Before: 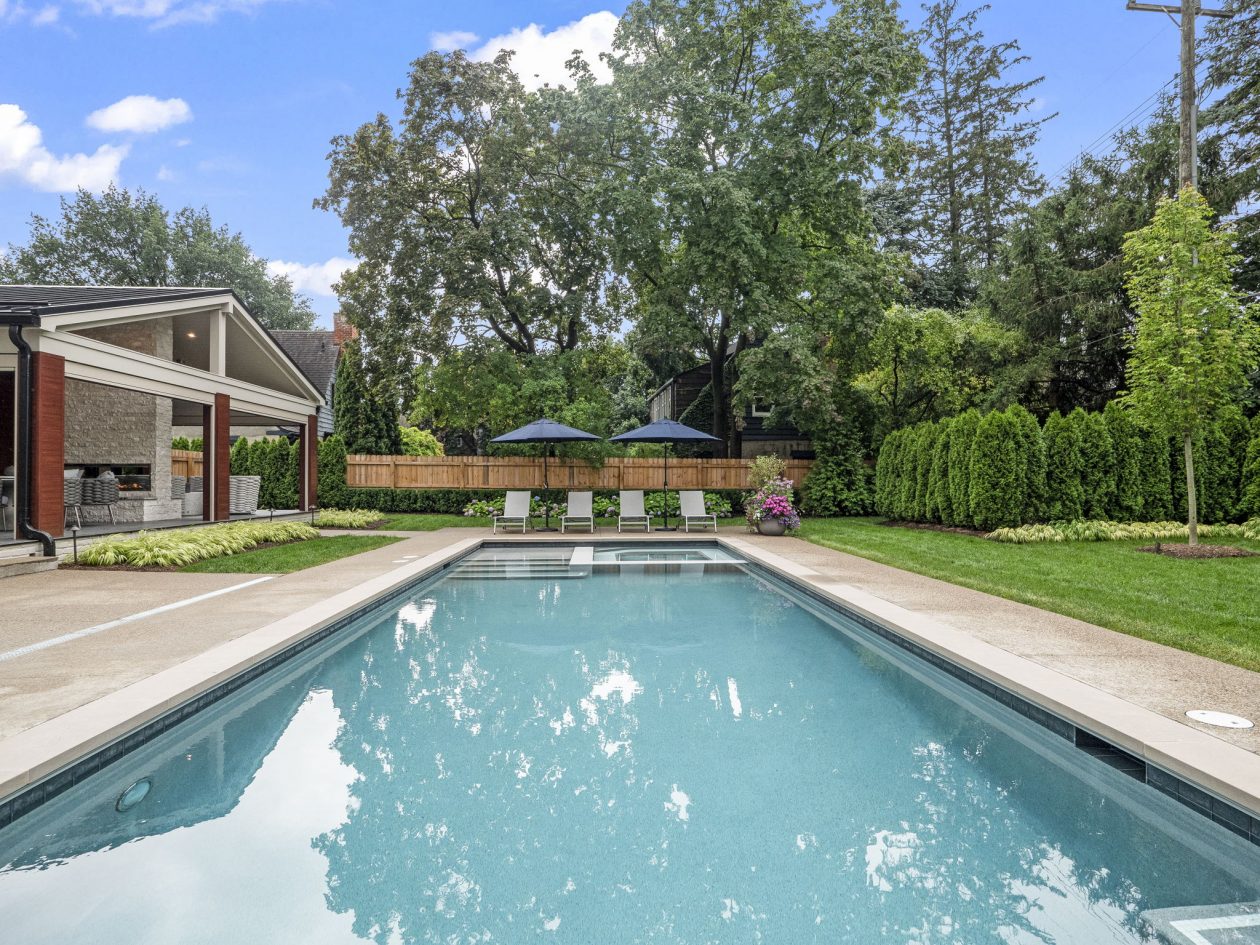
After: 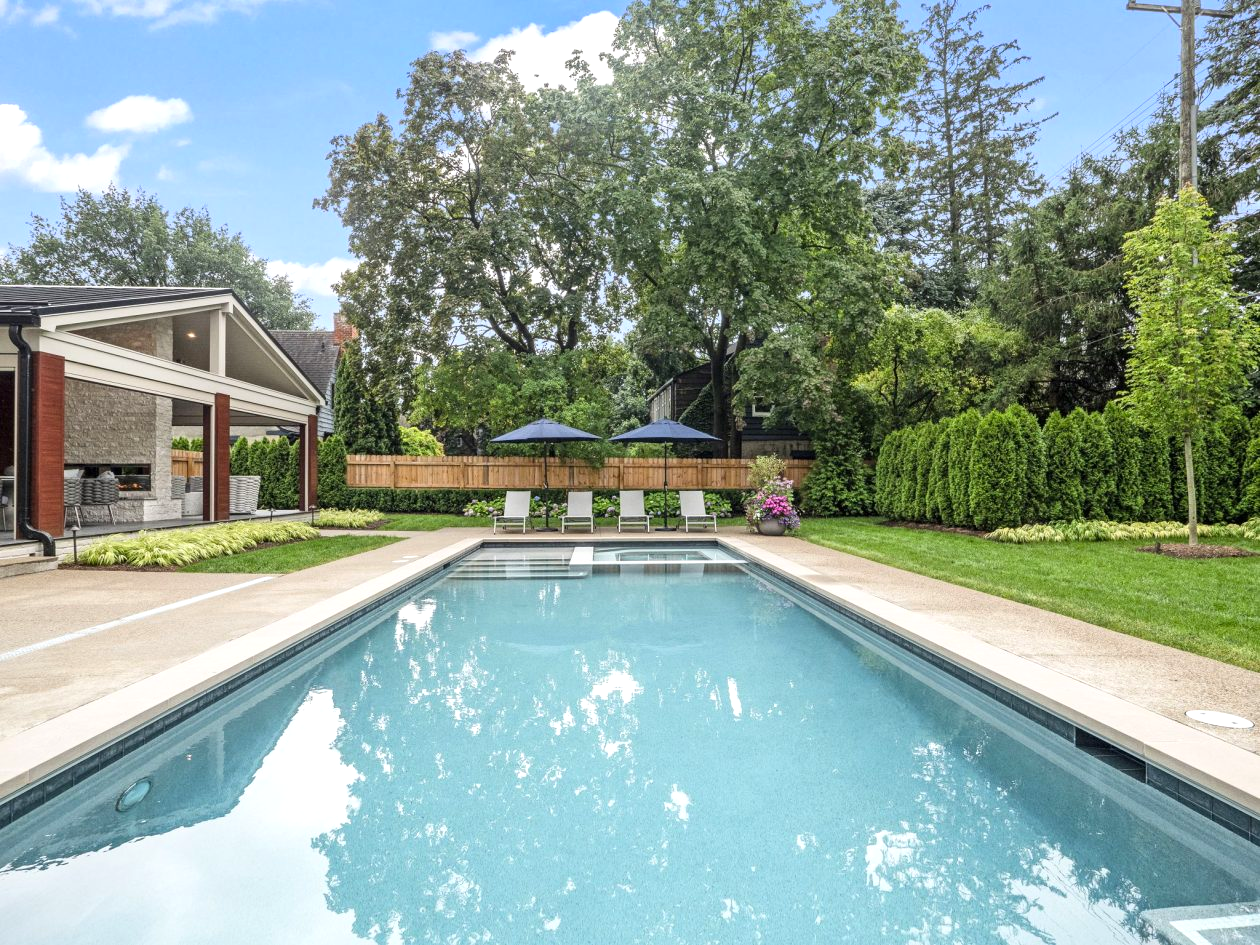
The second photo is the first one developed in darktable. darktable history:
contrast brightness saturation: contrast 0.1, brightness 0.03, saturation 0.09
exposure: exposure 0.3 EV, compensate highlight preservation false
